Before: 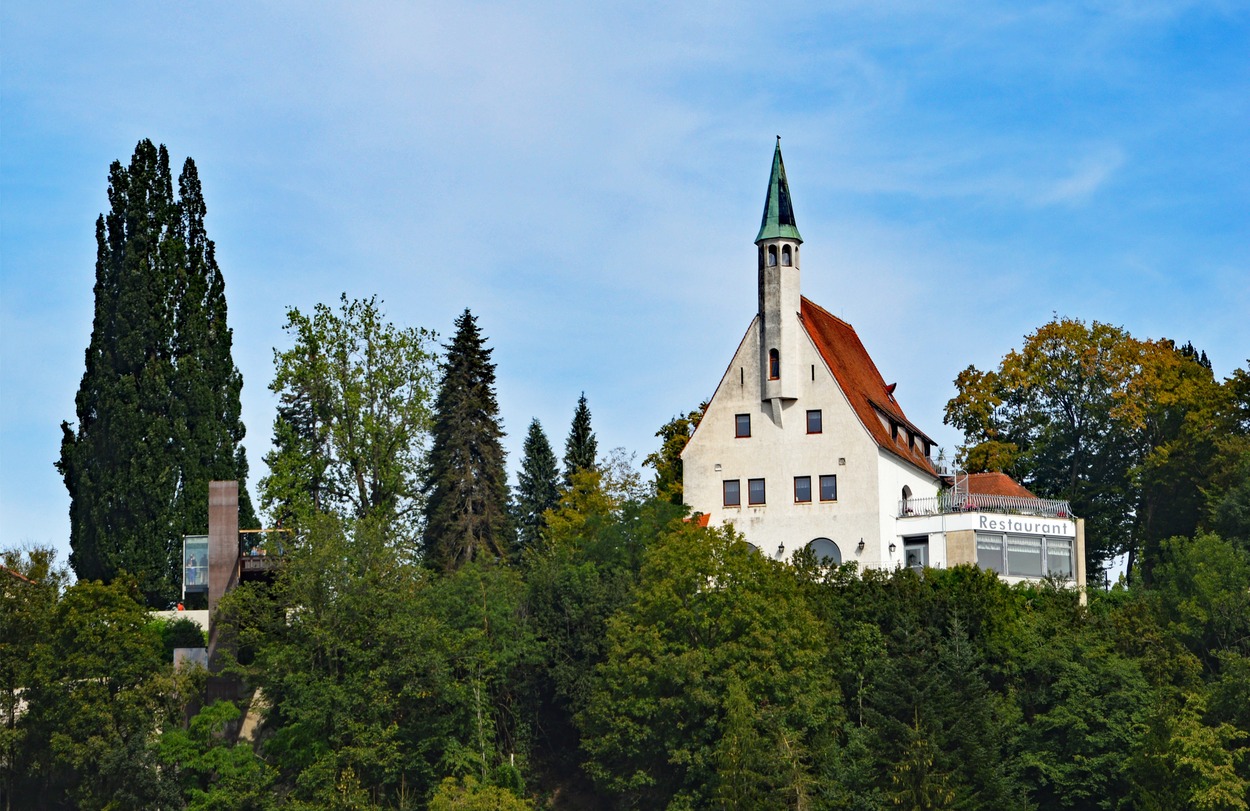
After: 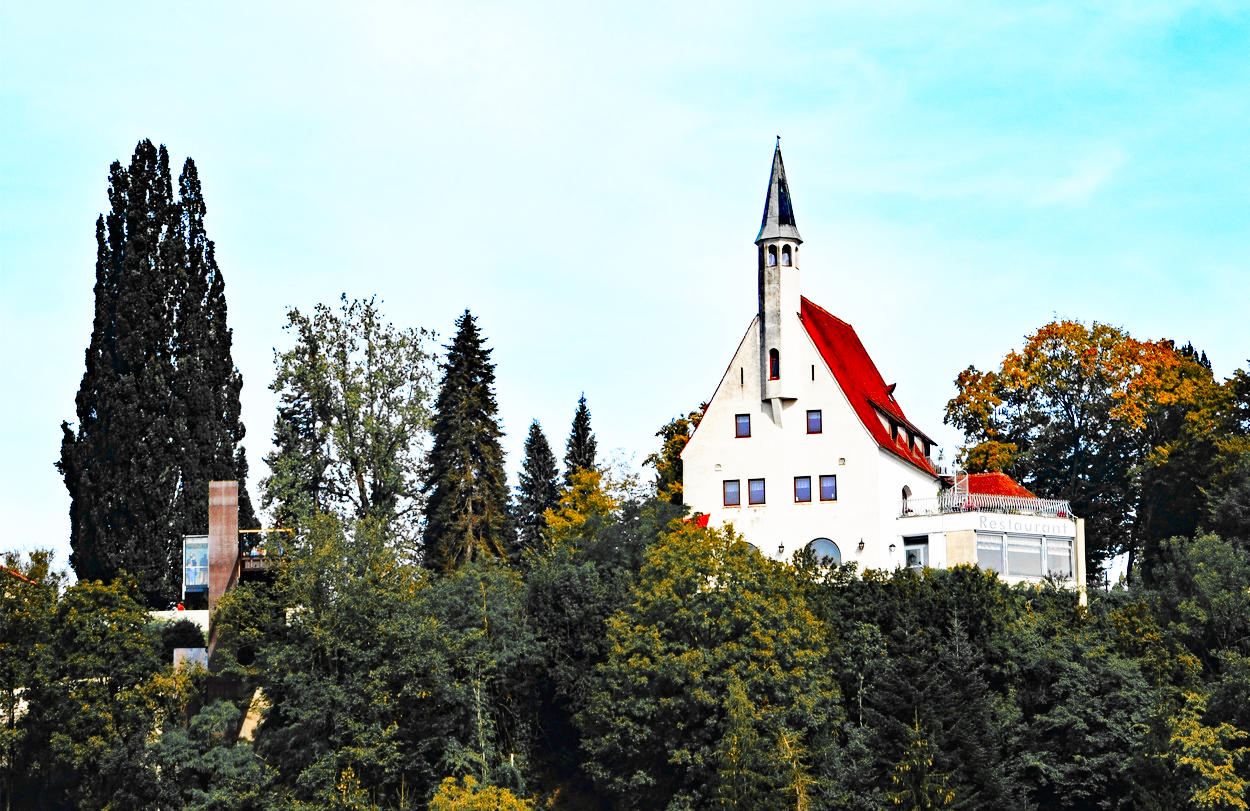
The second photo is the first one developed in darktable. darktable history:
base curve: curves: ch0 [(0, 0) (0.007, 0.004) (0.027, 0.03) (0.046, 0.07) (0.207, 0.54) (0.442, 0.872) (0.673, 0.972) (1, 1)], preserve colors none
color zones: curves: ch0 [(0, 0.363) (0.128, 0.373) (0.25, 0.5) (0.402, 0.407) (0.521, 0.525) (0.63, 0.559) (0.729, 0.662) (0.867, 0.471)]; ch1 [(0, 0.515) (0.136, 0.618) (0.25, 0.5) (0.378, 0) (0.516, 0) (0.622, 0.593) (0.737, 0.819) (0.87, 0.593)]; ch2 [(0, 0.529) (0.128, 0.471) (0.282, 0.451) (0.386, 0.662) (0.516, 0.525) (0.633, 0.554) (0.75, 0.62) (0.875, 0.441)]
exposure: exposure -0.153 EV, compensate highlight preservation false
